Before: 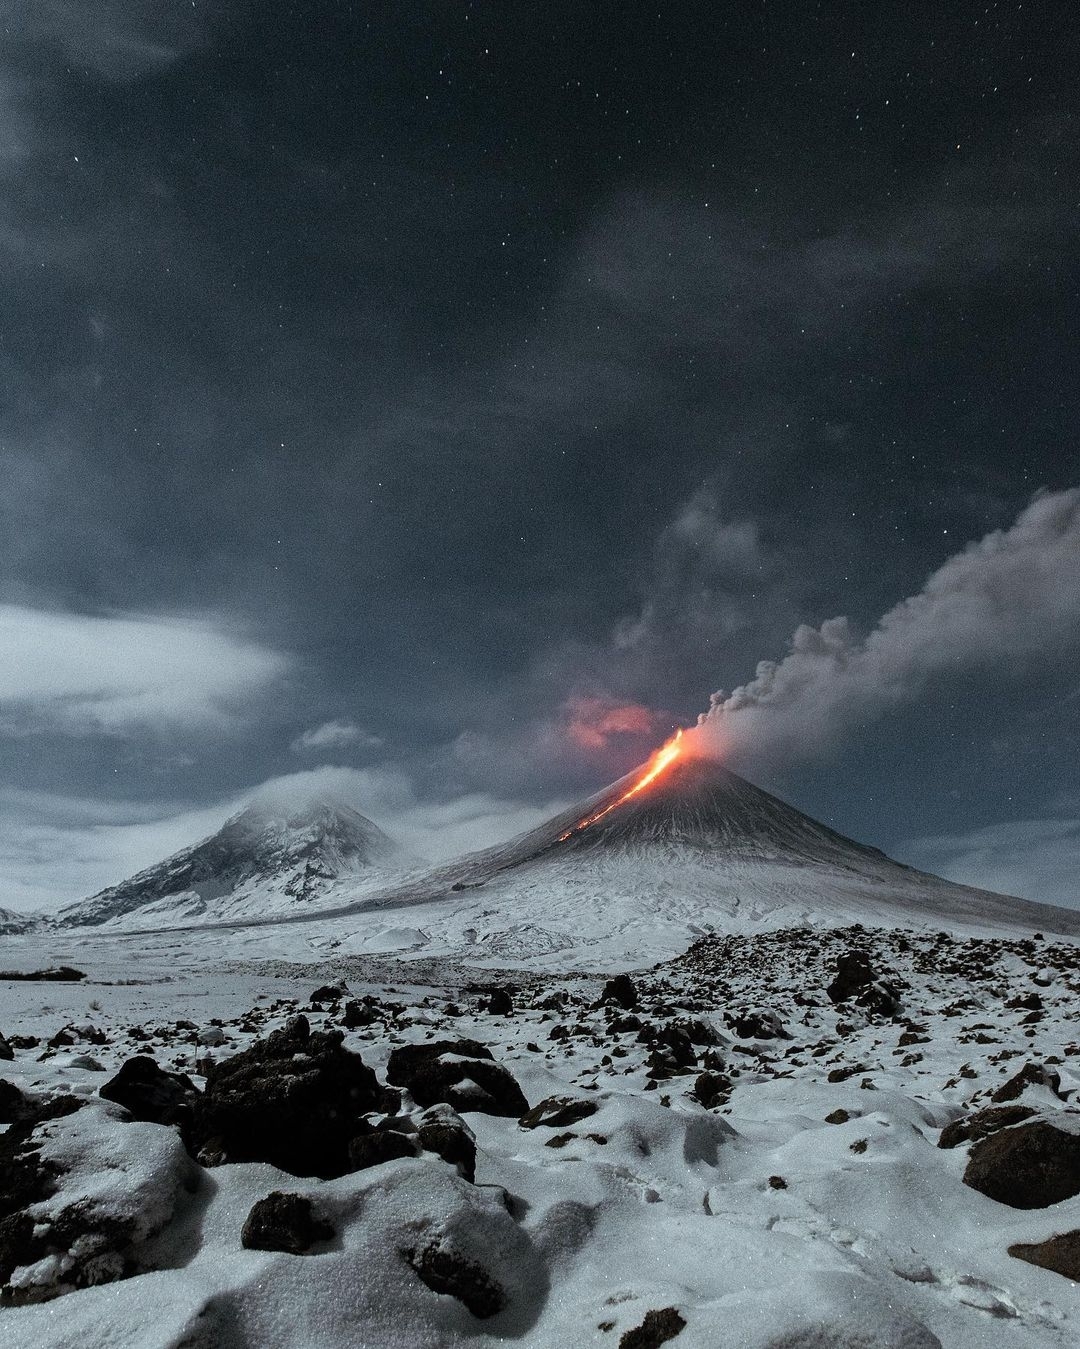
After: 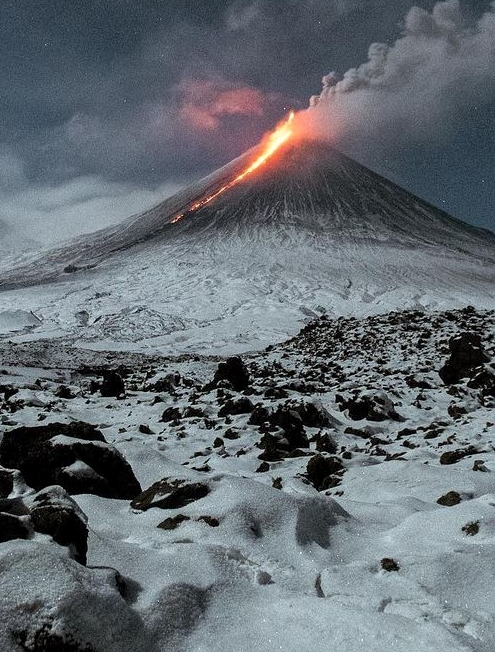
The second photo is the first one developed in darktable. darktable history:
crop: left 35.976%, top 45.819%, right 18.162%, bottom 5.807%
local contrast: highlights 100%, shadows 100%, detail 120%, midtone range 0.2
bloom: size 9%, threshold 100%, strength 7%
